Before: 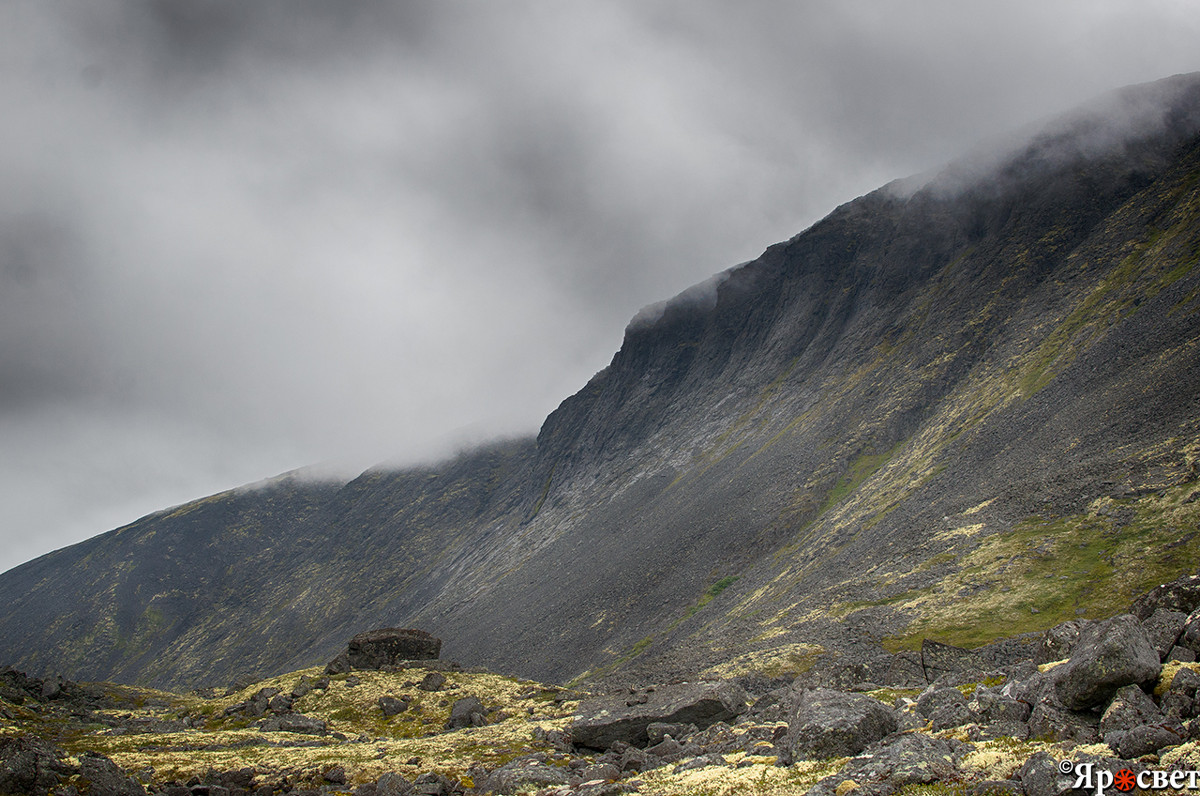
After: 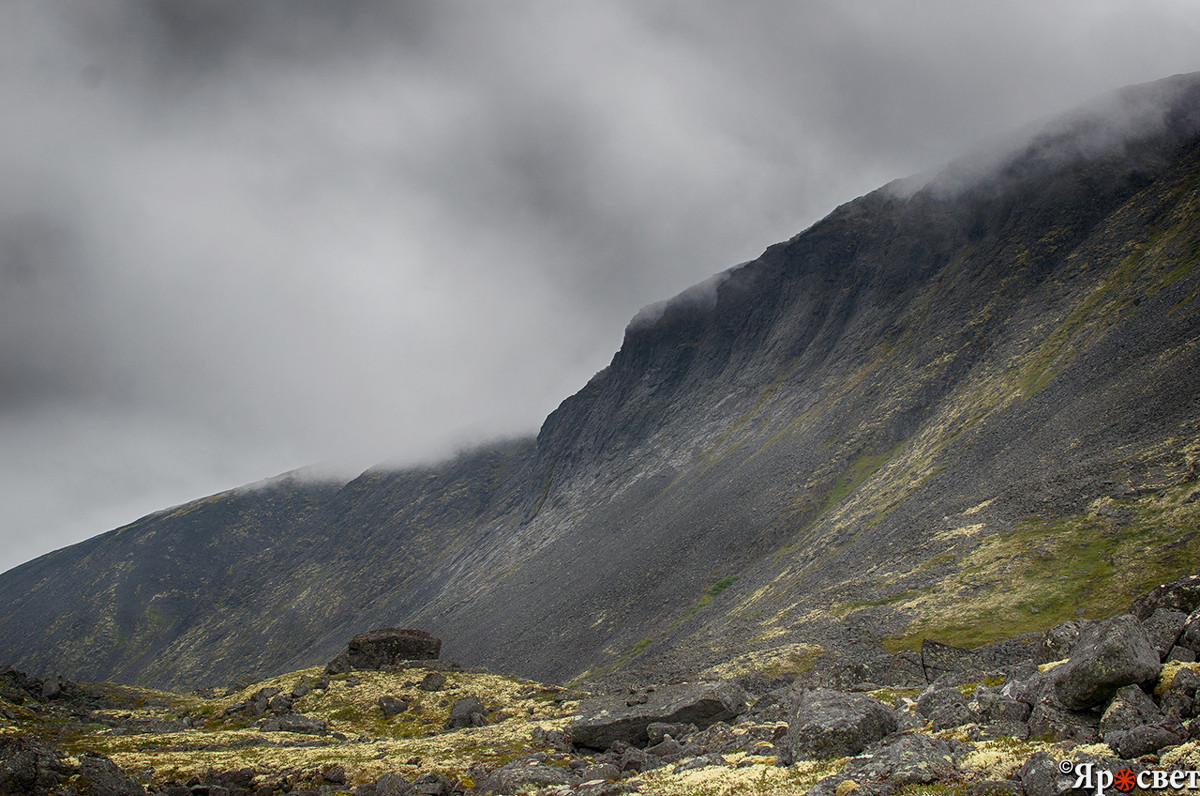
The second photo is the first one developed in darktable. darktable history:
exposure: exposure 0.202 EV, compensate exposure bias true, compensate highlight preservation false
